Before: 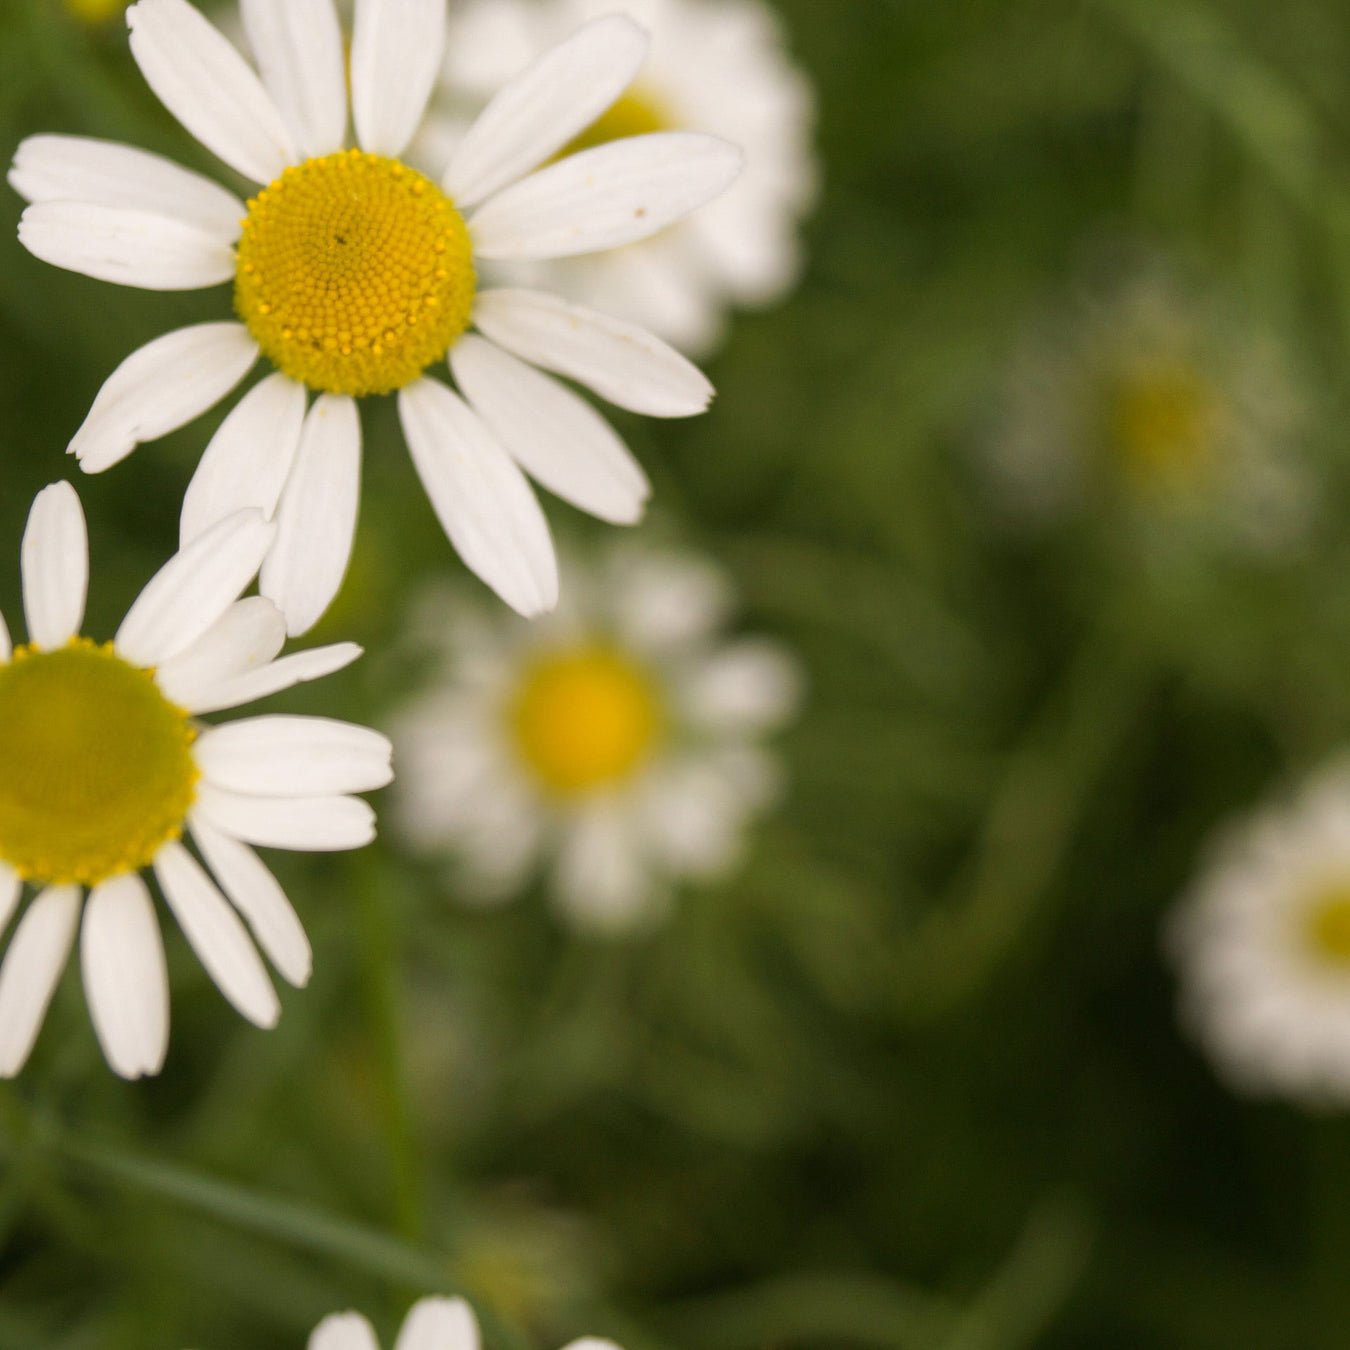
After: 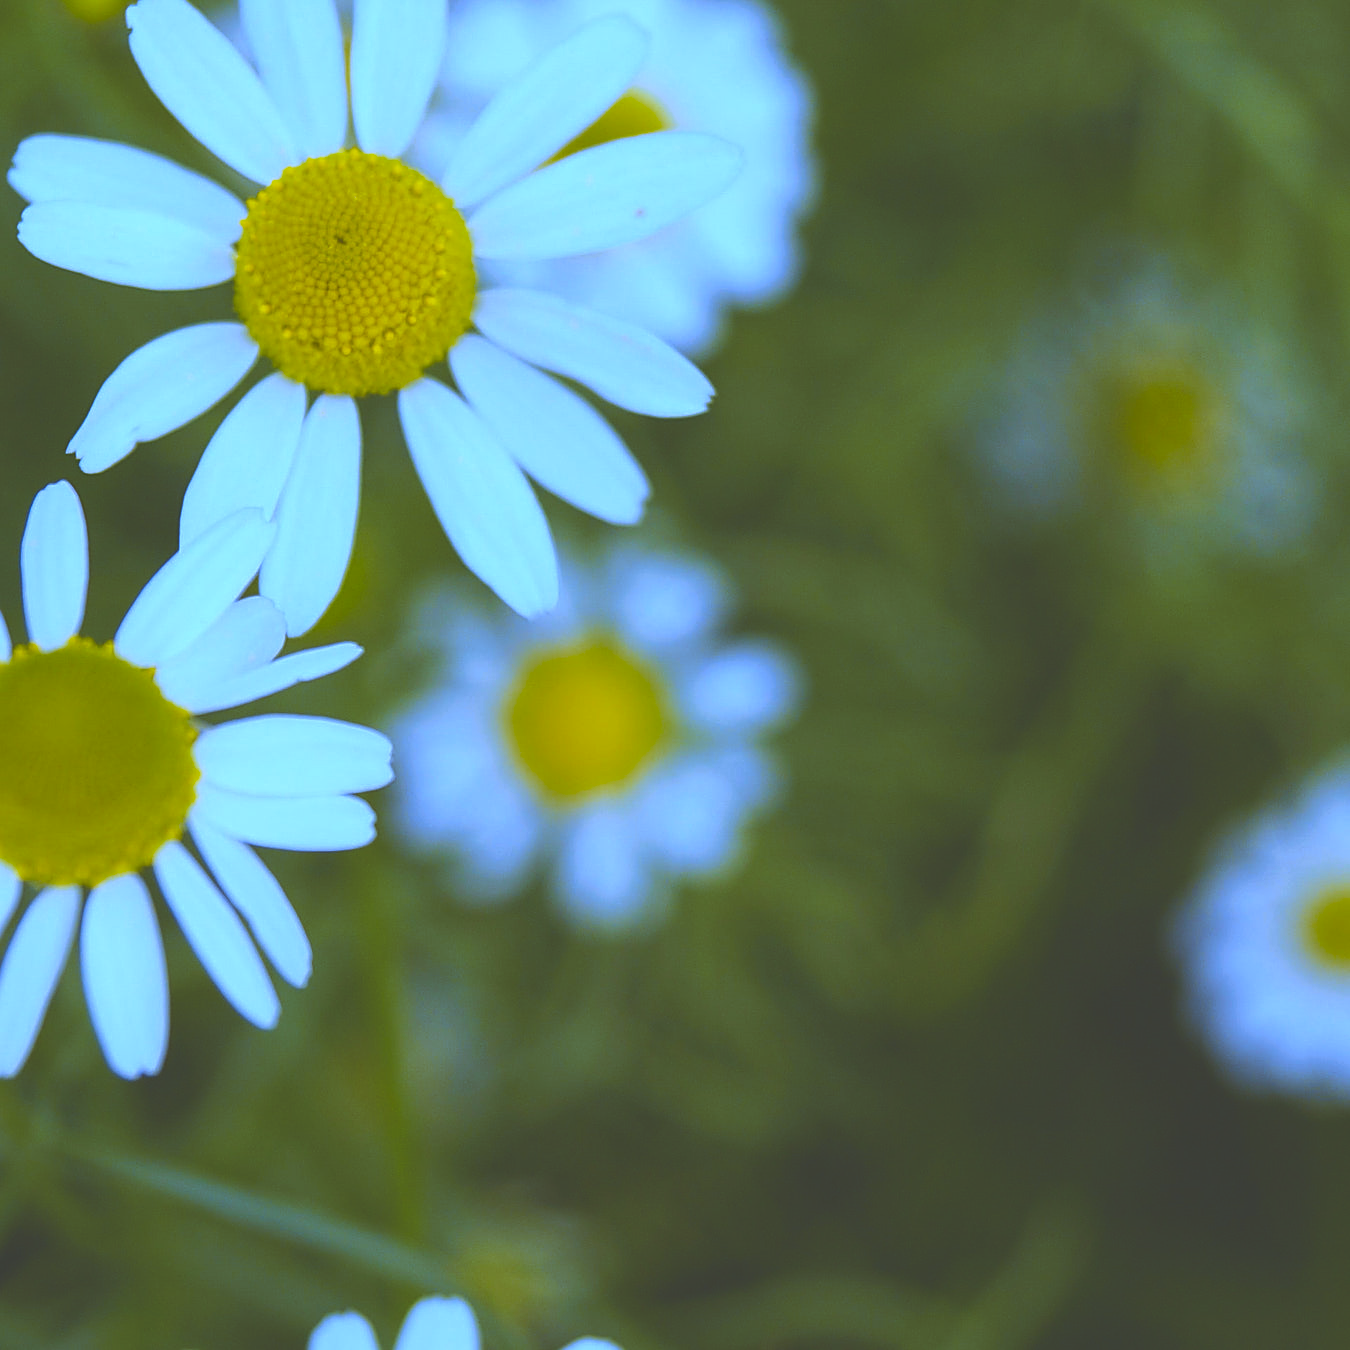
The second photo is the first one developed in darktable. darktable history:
white balance: red 0.766, blue 1.537
sharpen: on, module defaults
color balance rgb: perceptual saturation grading › global saturation 30%, global vibrance 10%
exposure: black level correction -0.041, exposure 0.064 EV, compensate highlight preservation false
color contrast: green-magenta contrast 0.85, blue-yellow contrast 1.25, unbound 0
rotate and perspective: automatic cropping off
velvia: on, module defaults
